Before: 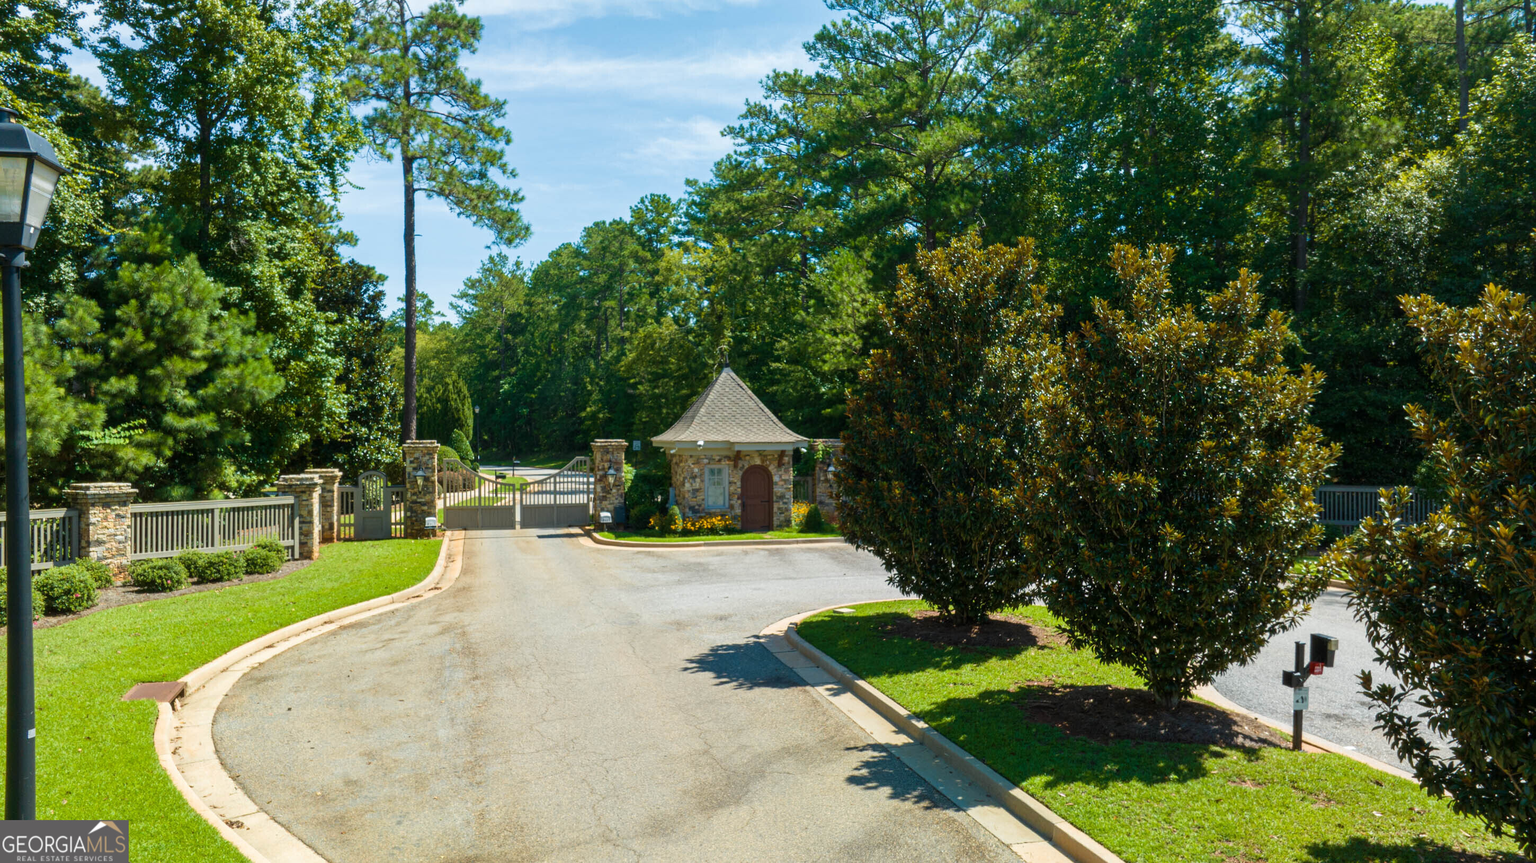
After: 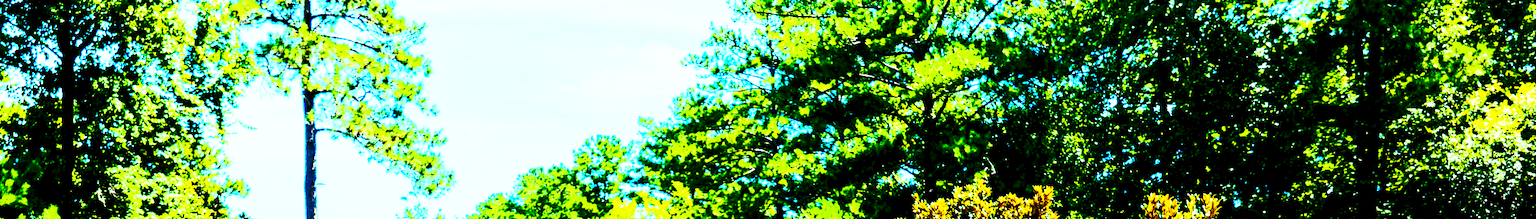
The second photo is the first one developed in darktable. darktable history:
crop and rotate: left 9.659%, top 9.374%, right 6.173%, bottom 69.155%
tone curve: curves: ch0 [(0, 0) (0.003, 0.005) (0.011, 0.011) (0.025, 0.022) (0.044, 0.035) (0.069, 0.051) (0.1, 0.073) (0.136, 0.106) (0.177, 0.147) (0.224, 0.195) (0.277, 0.253) (0.335, 0.315) (0.399, 0.388) (0.468, 0.488) (0.543, 0.586) (0.623, 0.685) (0.709, 0.764) (0.801, 0.838) (0.898, 0.908) (1, 1)], preserve colors none
tone equalizer: -8 EV -0.45 EV, -7 EV -0.397 EV, -6 EV -0.335 EV, -5 EV -0.202 EV, -3 EV 0.214 EV, -2 EV 0.36 EV, -1 EV 0.387 EV, +0 EV 0.406 EV, mask exposure compensation -0.493 EV
base curve: curves: ch0 [(0, 0) (0.028, 0.03) (0.121, 0.232) (0.46, 0.748) (0.859, 0.968) (1, 1)], preserve colors none
contrast brightness saturation: contrast 0.849, brightness 0.588, saturation 0.593
exposure: black level correction 0.026, exposure 0.185 EV, compensate highlight preservation false
local contrast: mode bilateral grid, contrast 26, coarseness 51, detail 123%, midtone range 0.2
